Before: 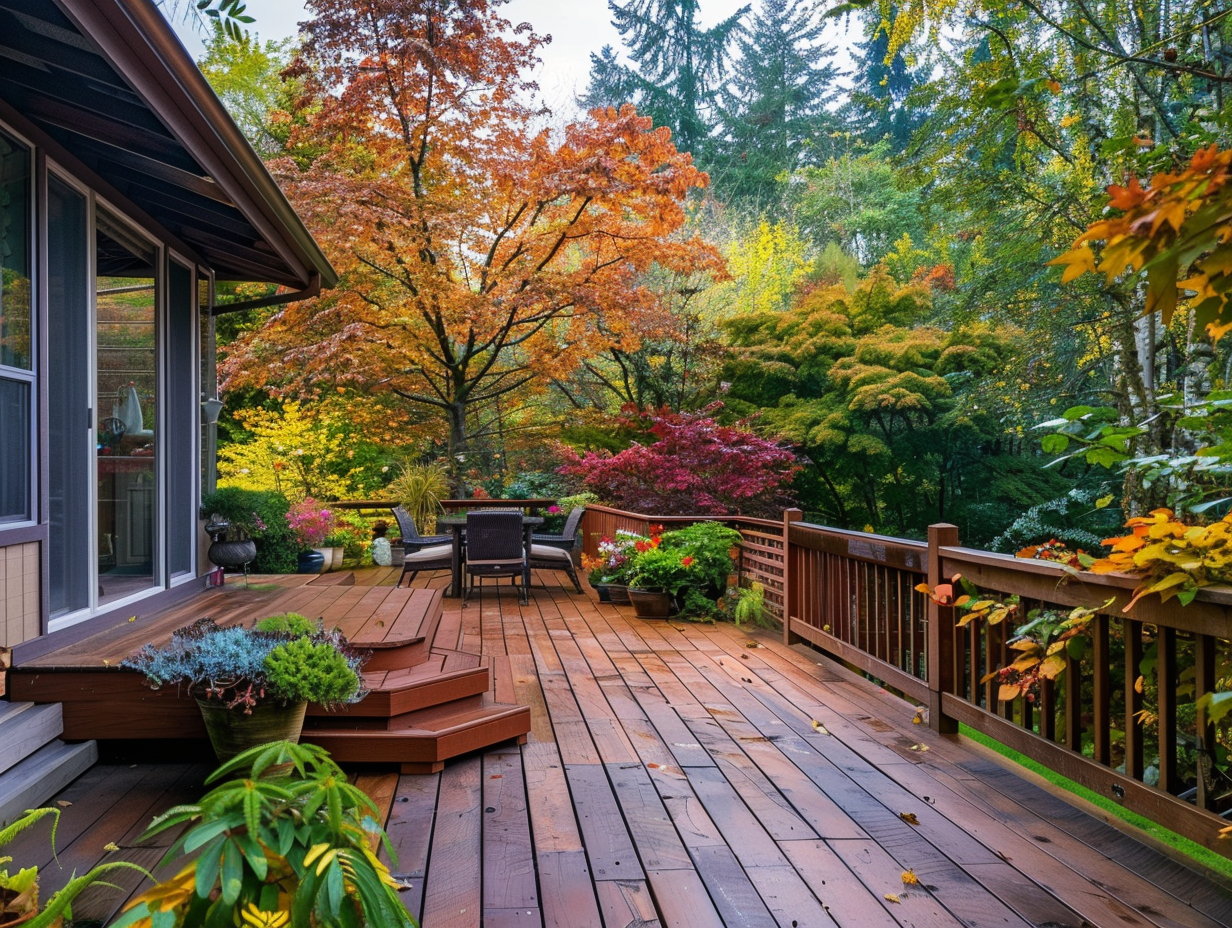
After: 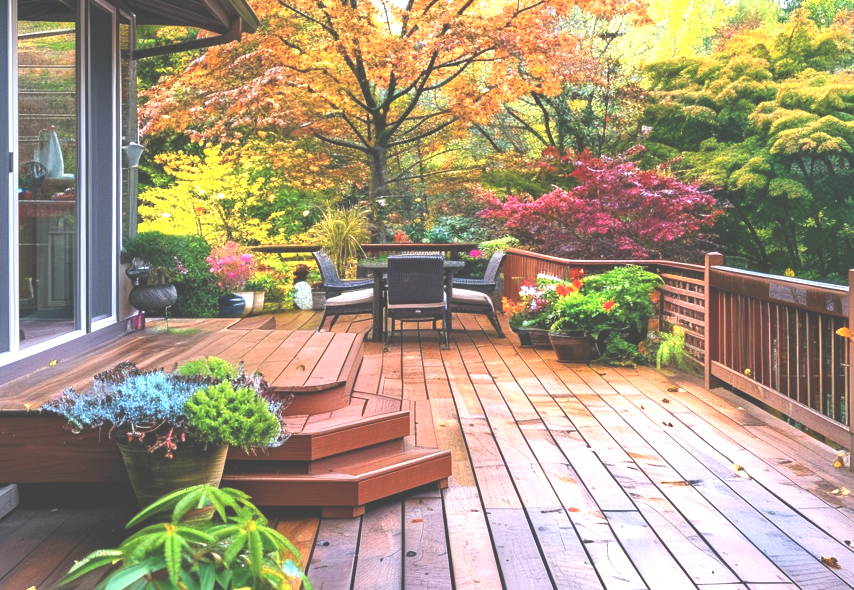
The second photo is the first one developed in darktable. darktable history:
exposure: black level correction -0.023, exposure 1.397 EV, compensate highlight preservation false
base curve: curves: ch0 [(0, 0) (0.303, 0.277) (1, 1)]
crop: left 6.488%, top 27.668%, right 24.183%, bottom 8.656%
